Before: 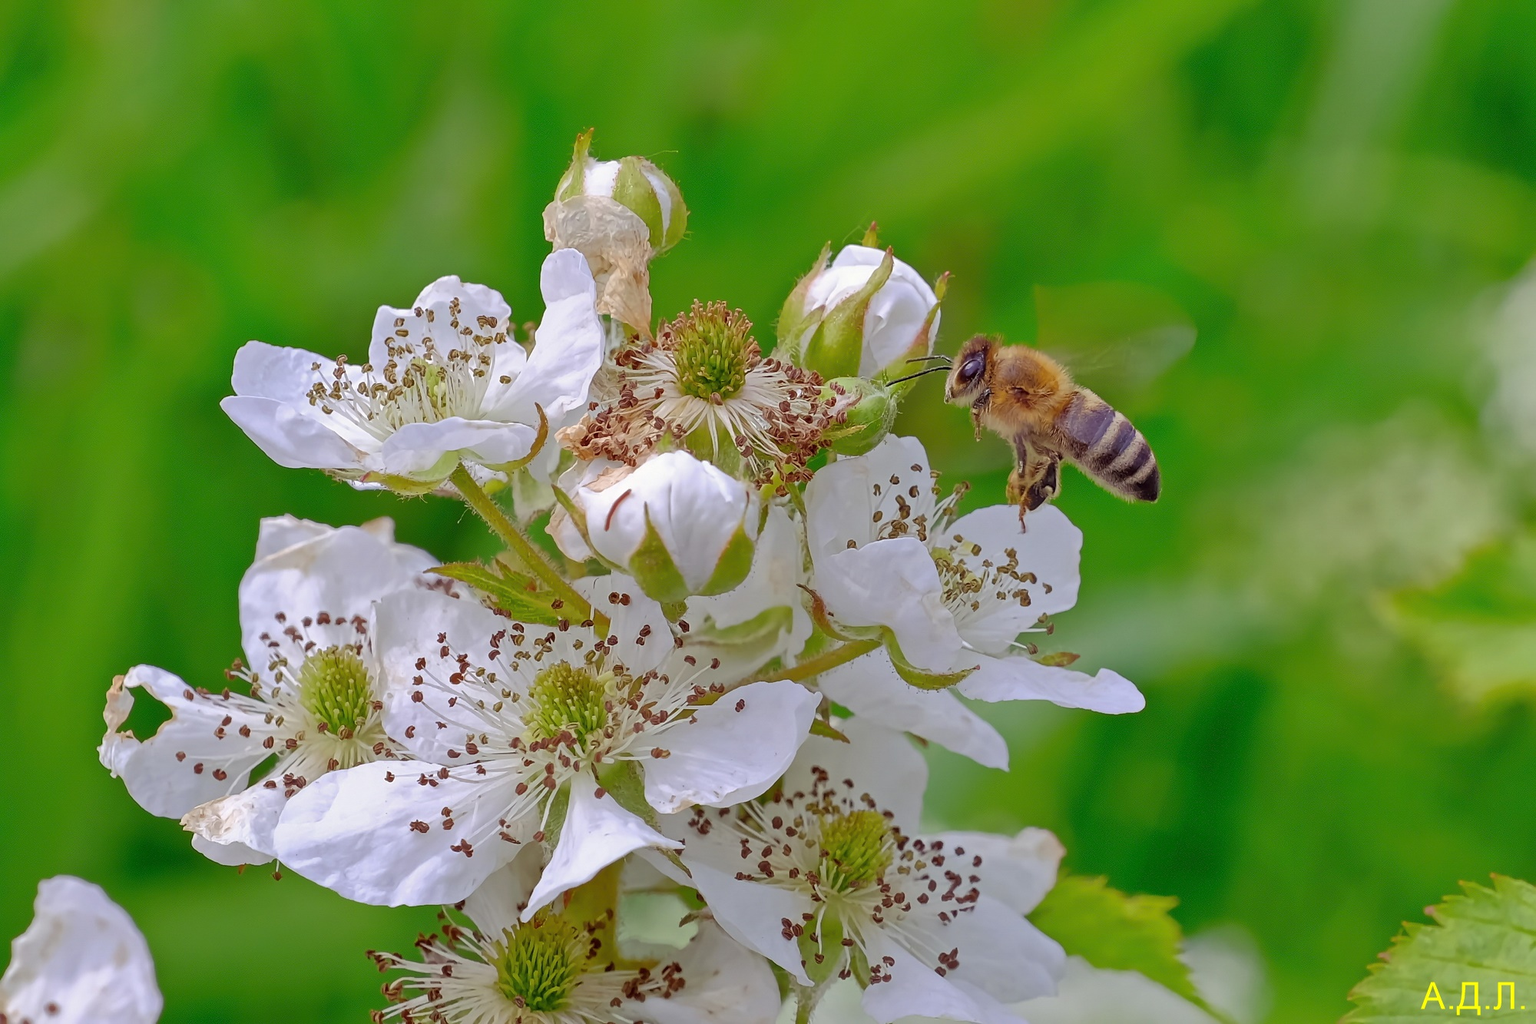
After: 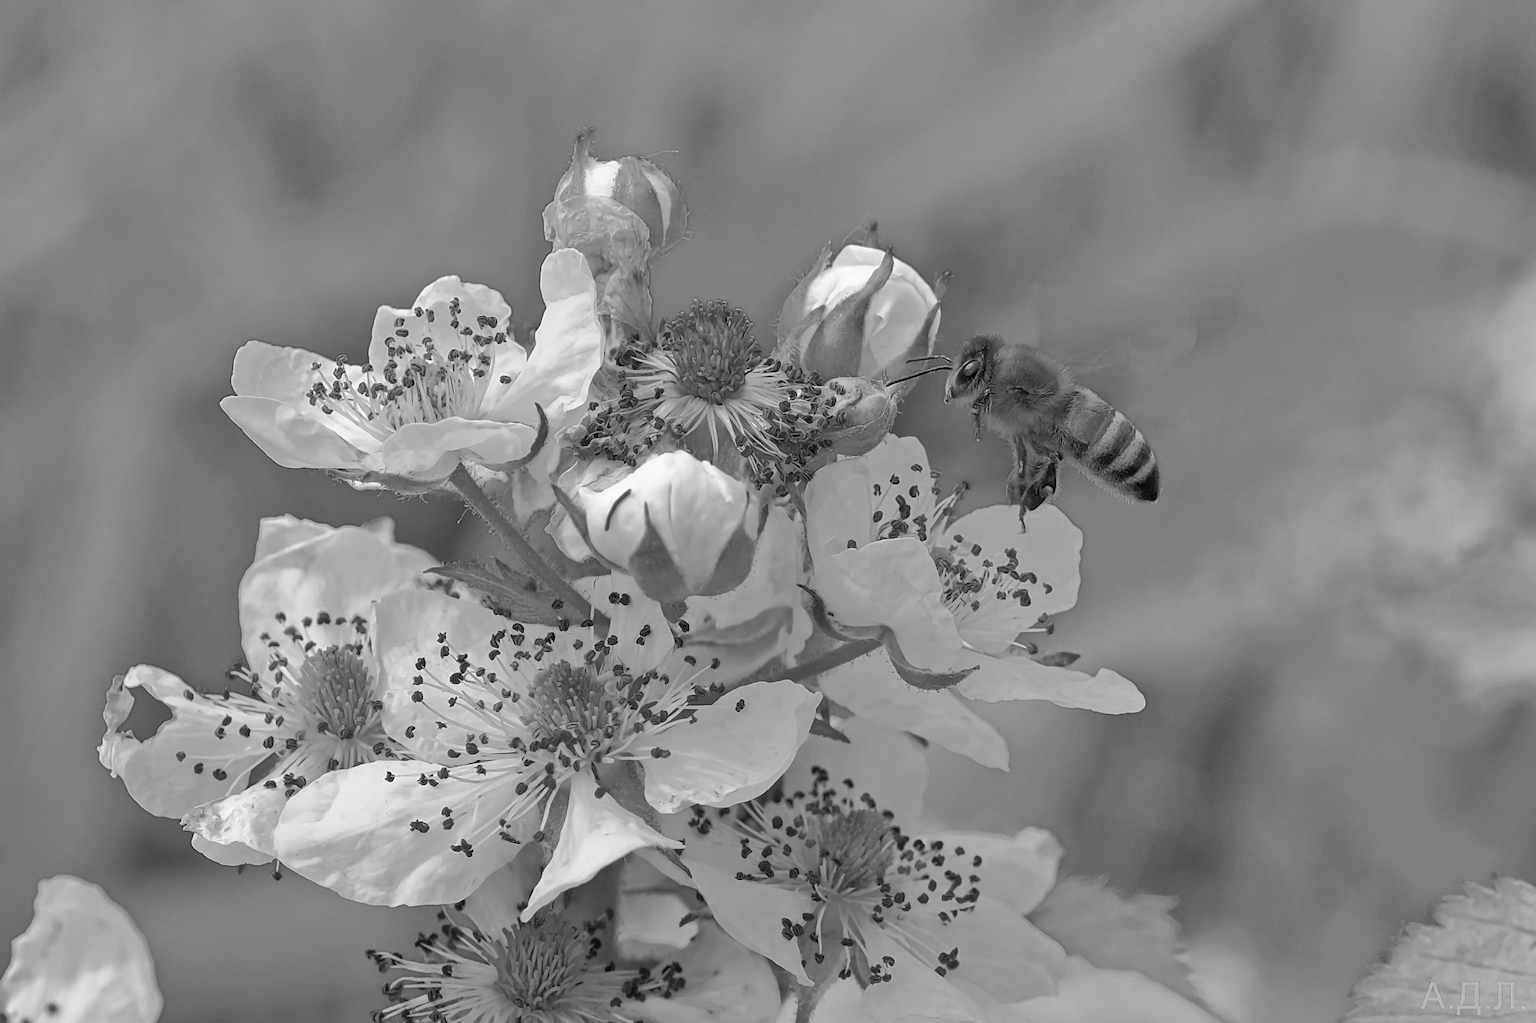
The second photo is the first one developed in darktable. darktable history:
color zones: curves: ch0 [(0.002, 0.429) (0.121, 0.212) (0.198, 0.113) (0.276, 0.344) (0.331, 0.541) (0.41, 0.56) (0.482, 0.289) (0.619, 0.227) (0.721, 0.18) (0.821, 0.435) (0.928, 0.555) (1, 0.587)]; ch1 [(0, 0) (0.143, 0) (0.286, 0) (0.429, 0) (0.571, 0) (0.714, 0) (0.857, 0)]
color correction: saturation 0.57
